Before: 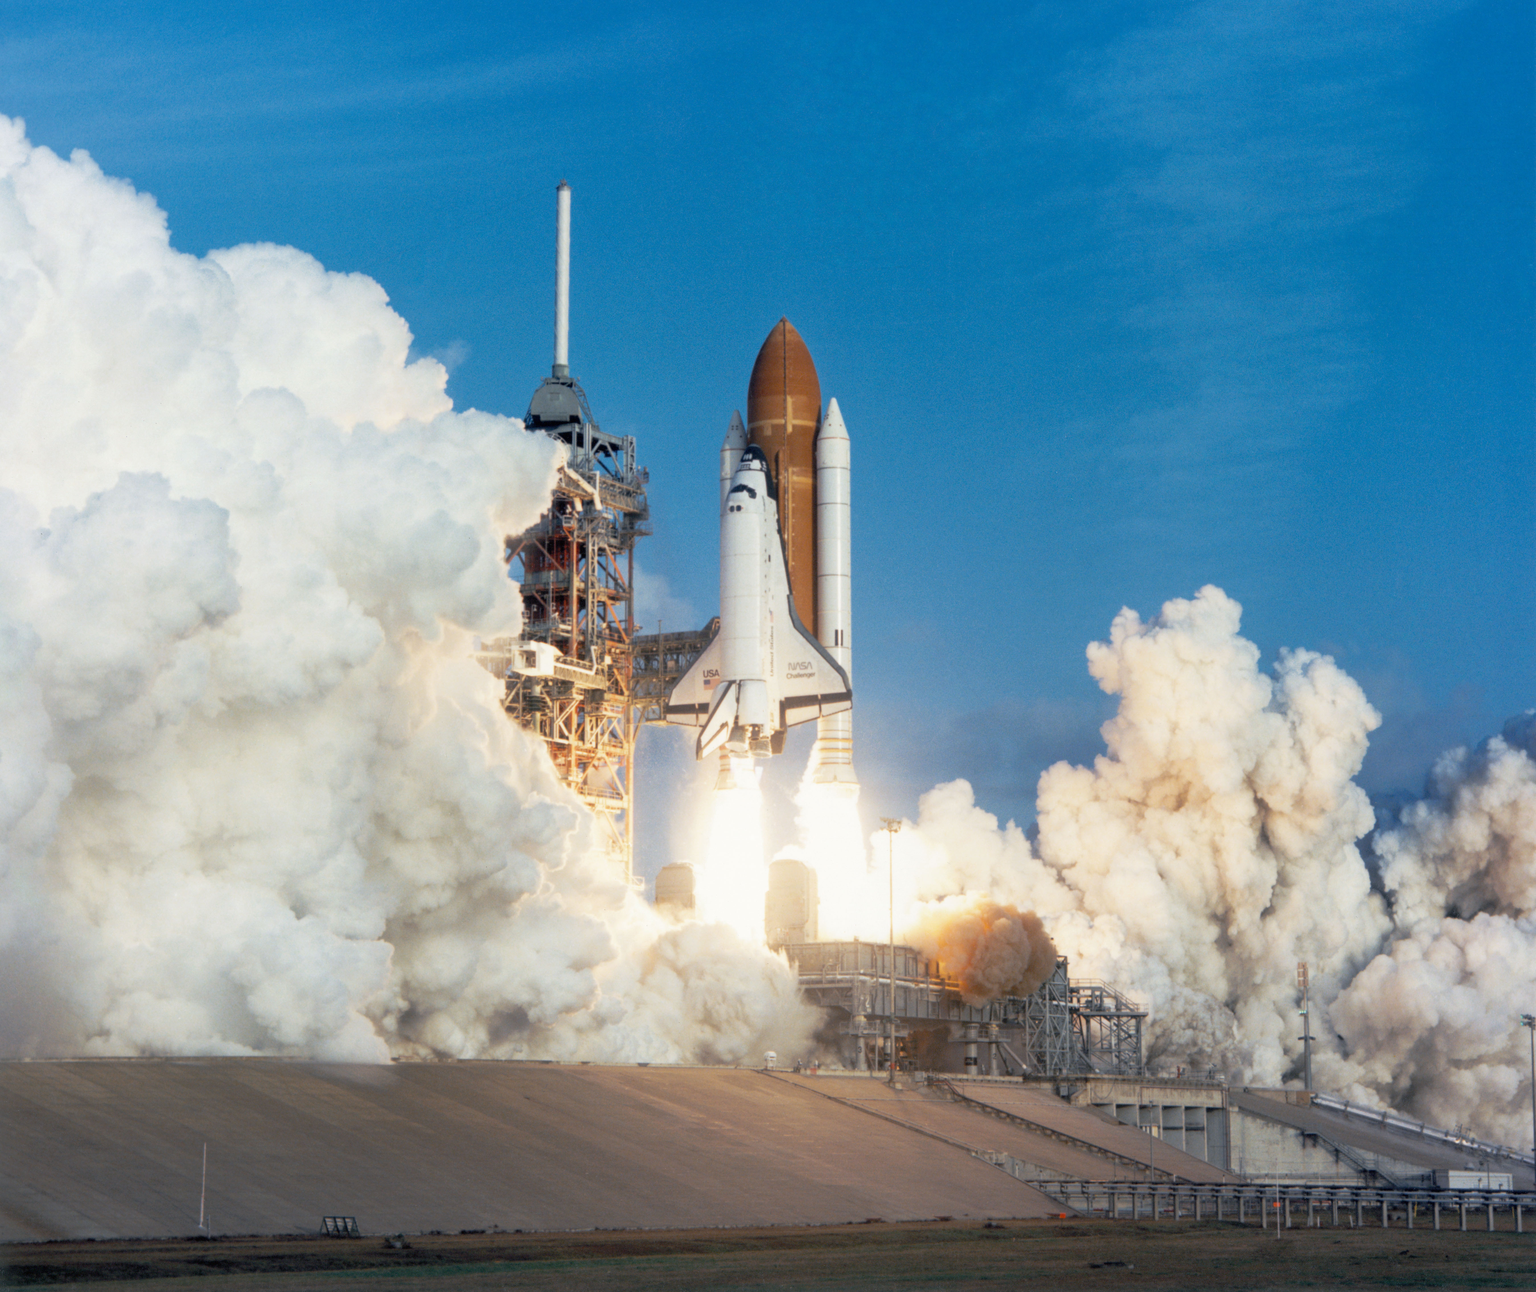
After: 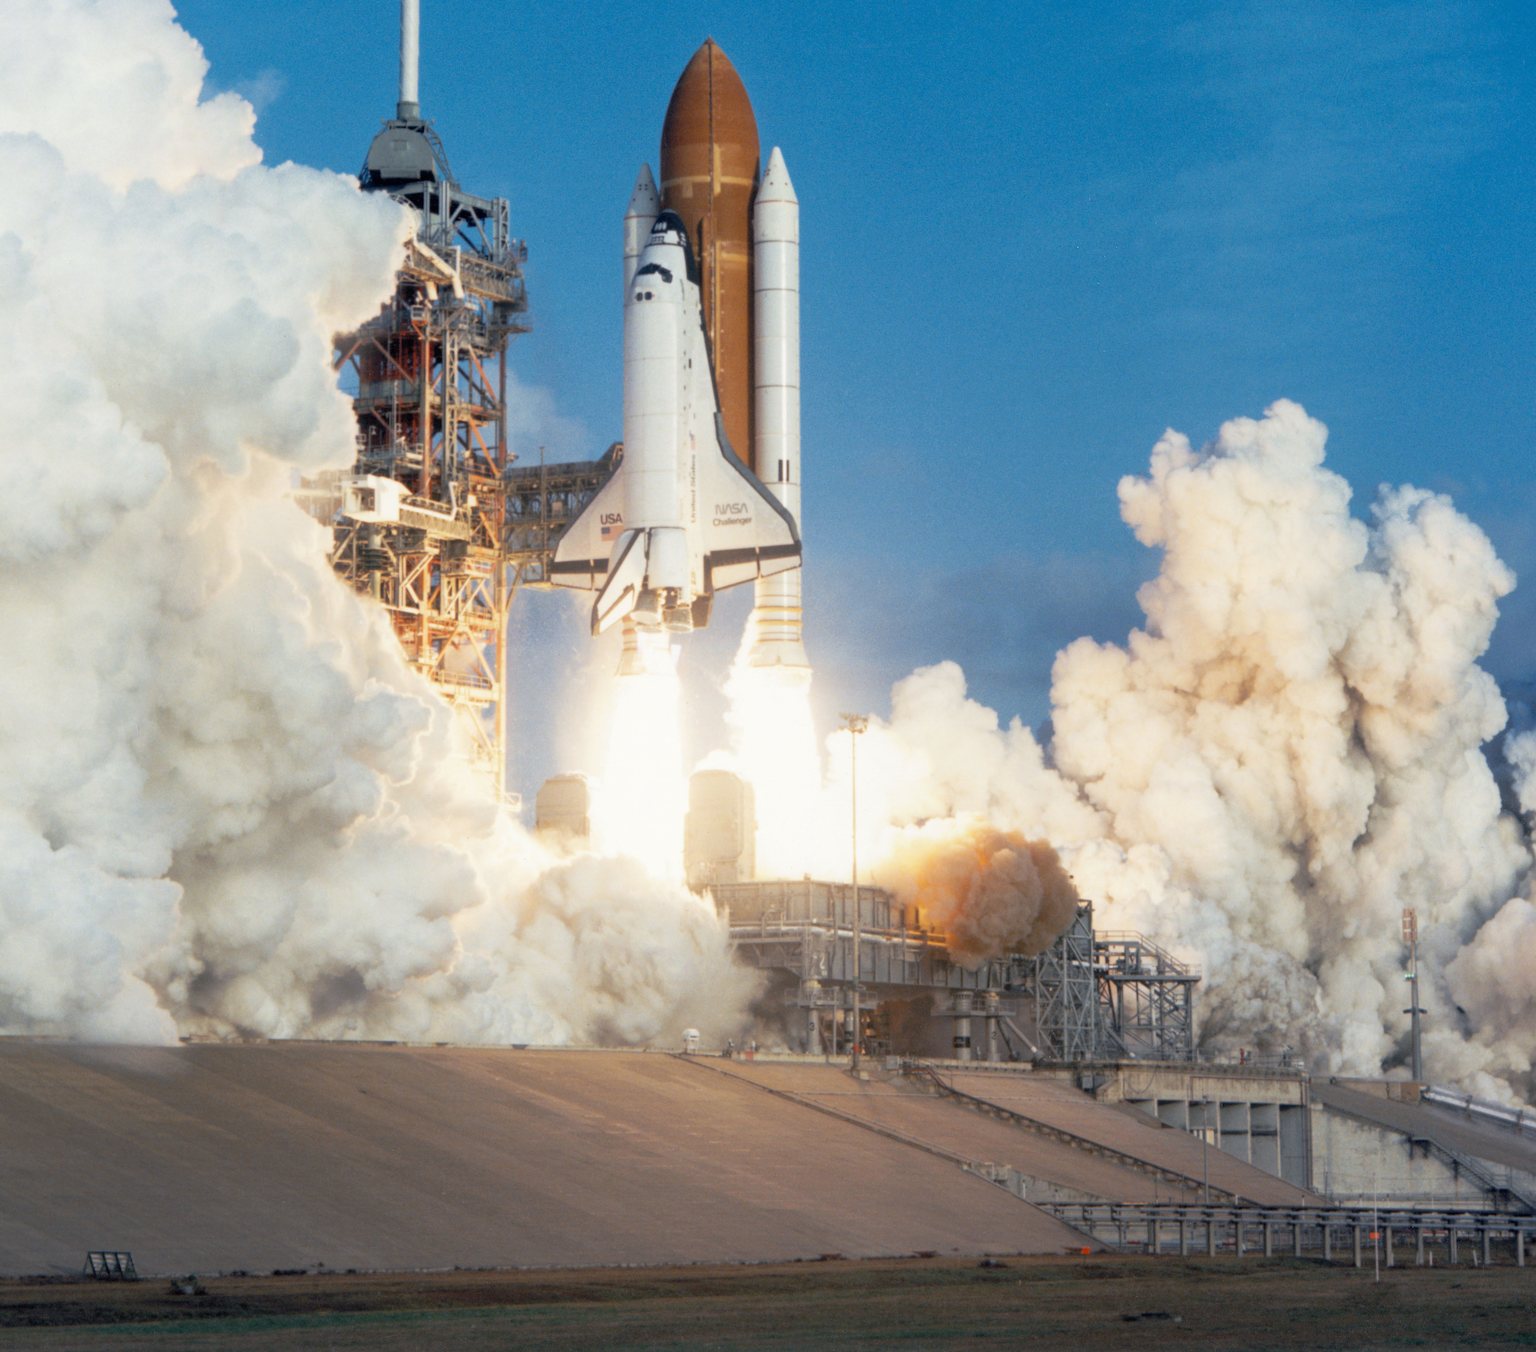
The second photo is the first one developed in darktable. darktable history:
crop: left 16.825%, top 22.405%, right 9.069%
